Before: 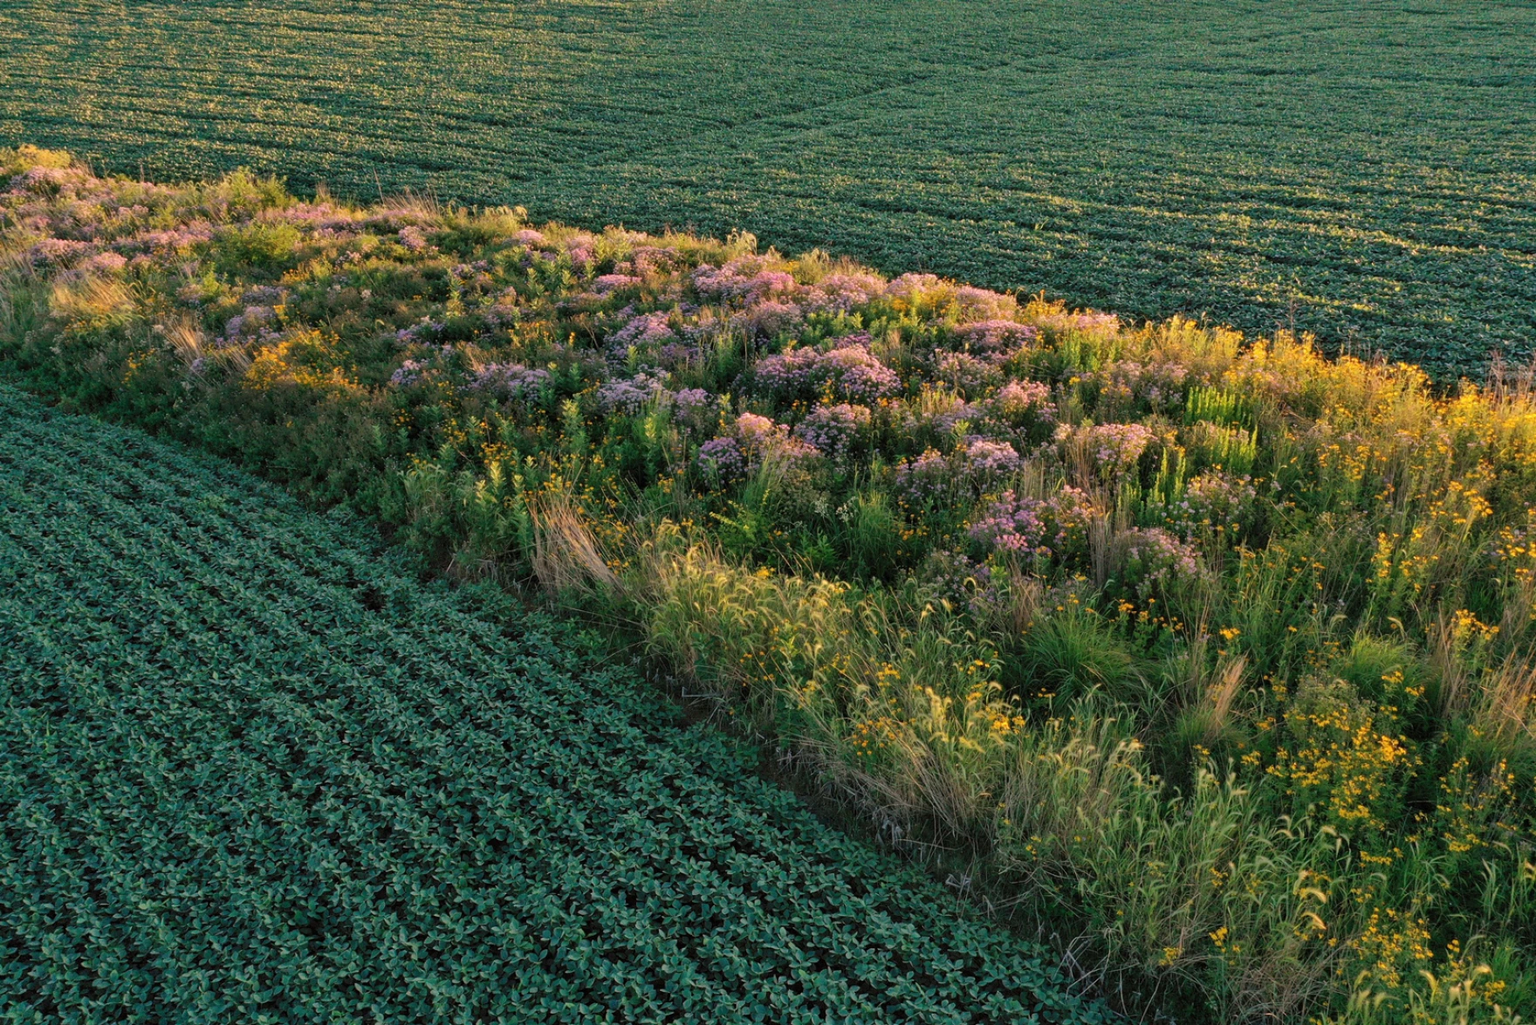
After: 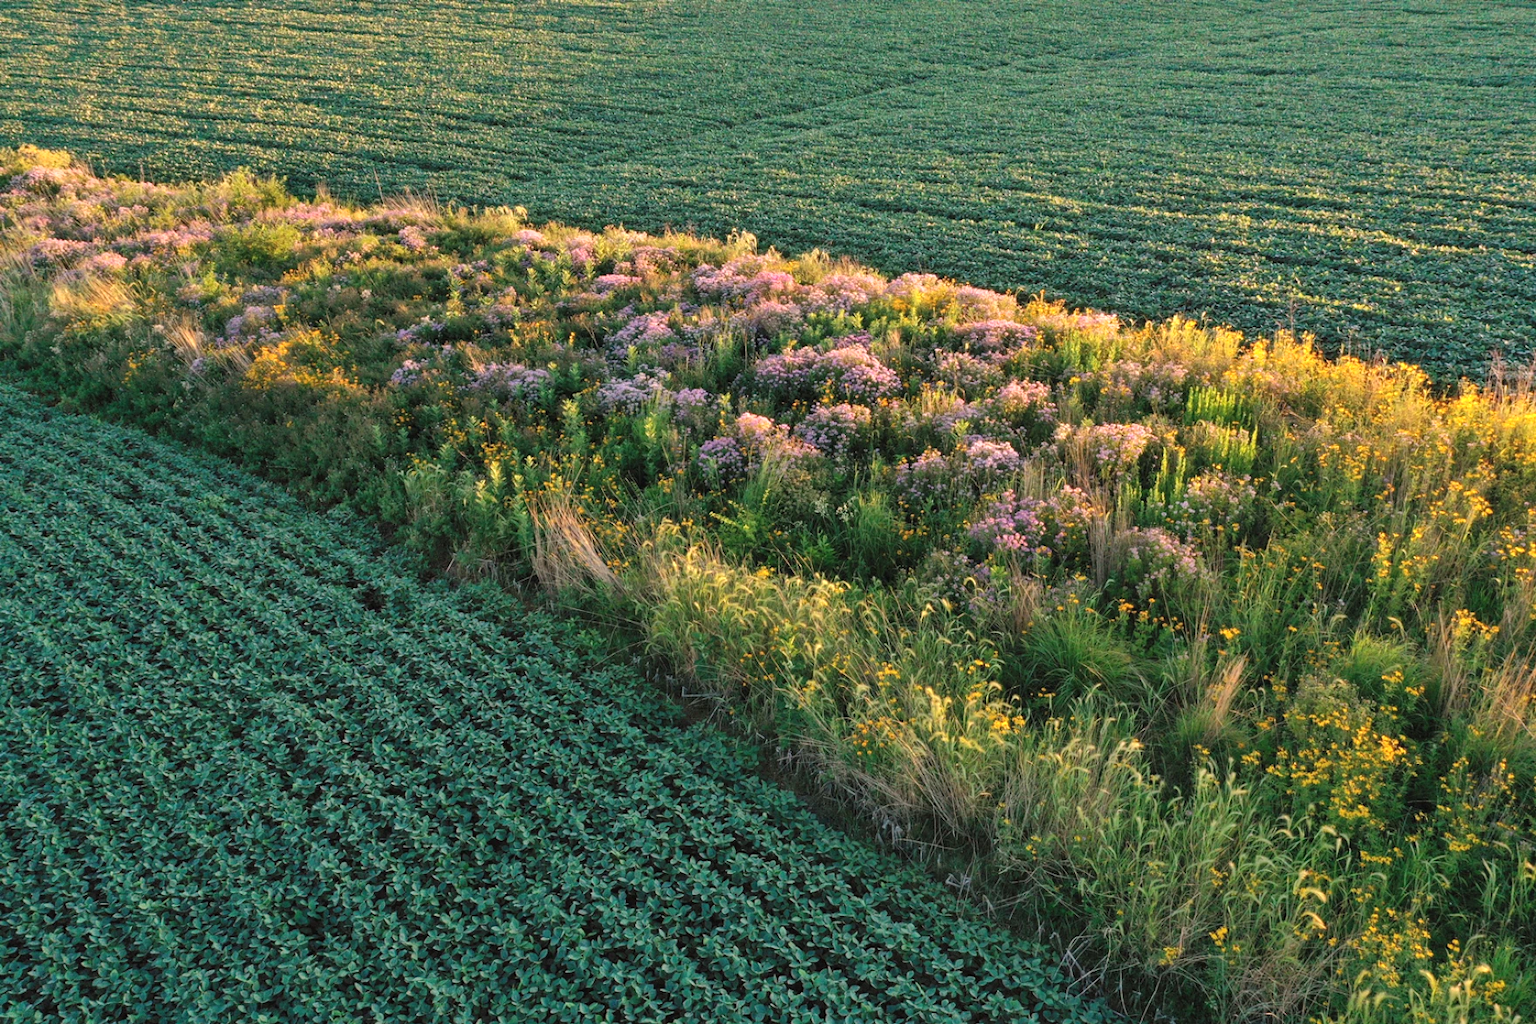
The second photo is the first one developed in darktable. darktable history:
exposure: black level correction -0.002, exposure 0.547 EV, compensate highlight preservation false
